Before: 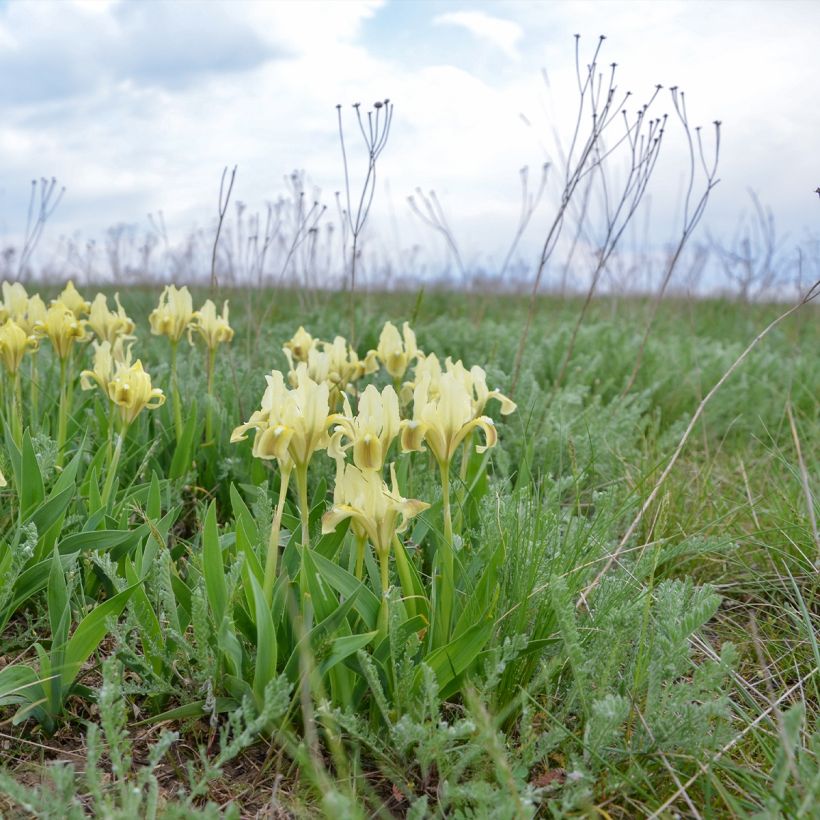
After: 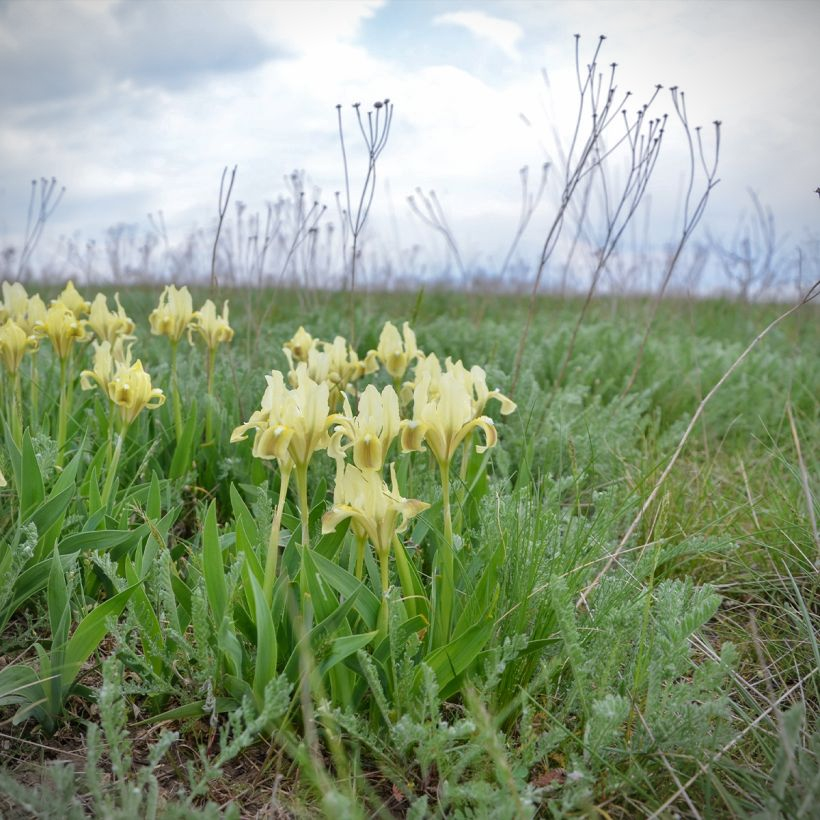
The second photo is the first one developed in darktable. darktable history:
vignetting: fall-off start 91.23%
shadows and highlights: radius 125.68, shadows 21.18, highlights -22.1, low approximation 0.01
